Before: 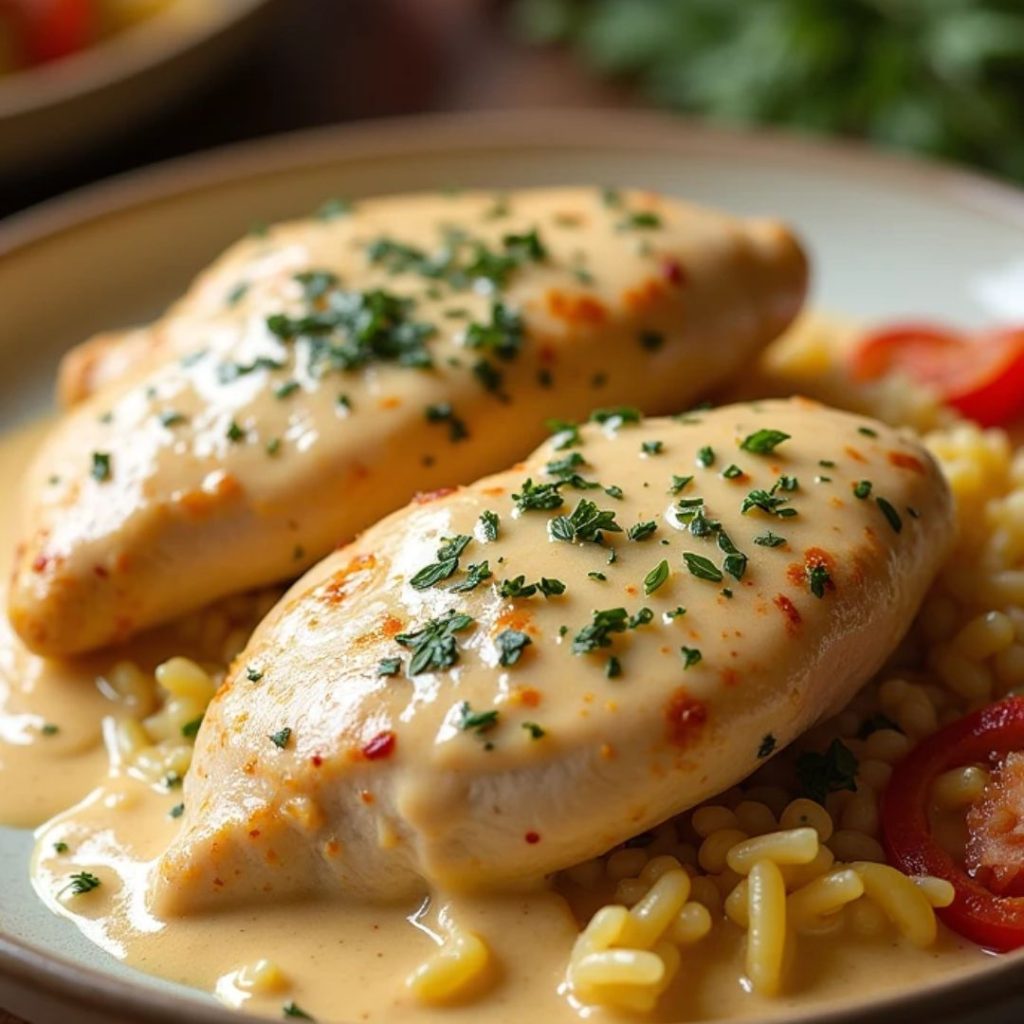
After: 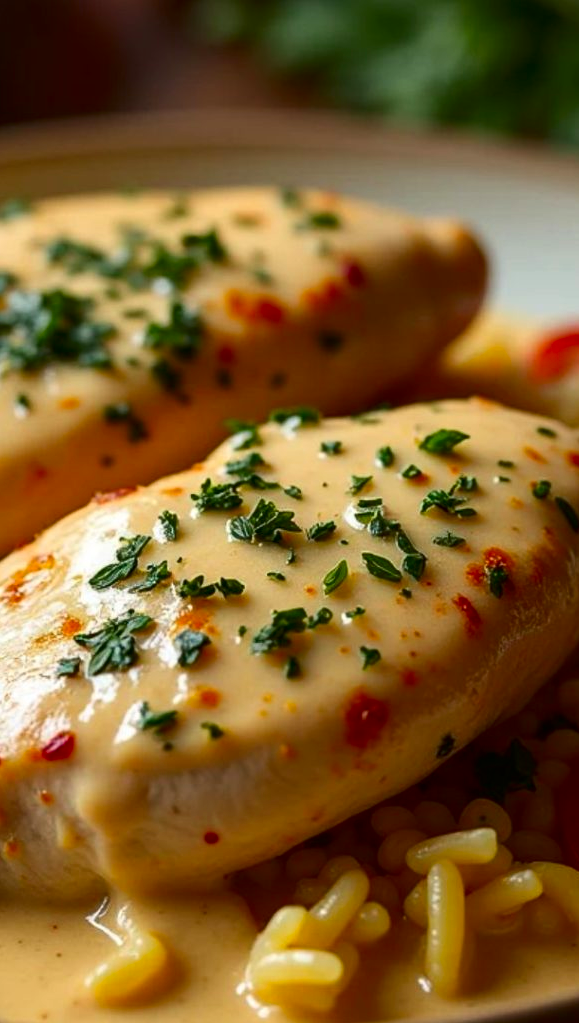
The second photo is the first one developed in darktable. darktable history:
crop: left 31.433%, top 0.023%, right 12.003%
contrast brightness saturation: contrast 0.119, brightness -0.124, saturation 0.196
